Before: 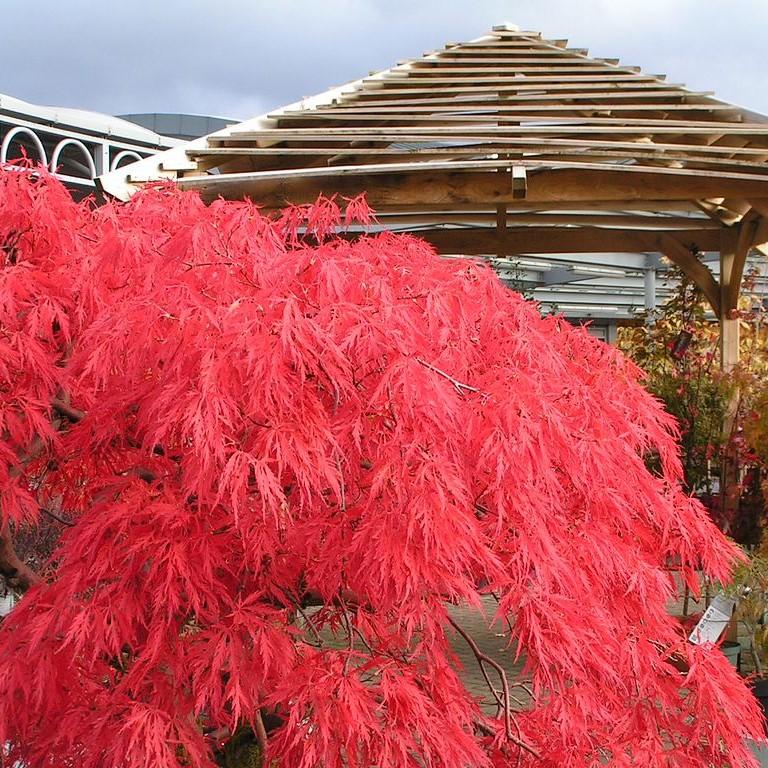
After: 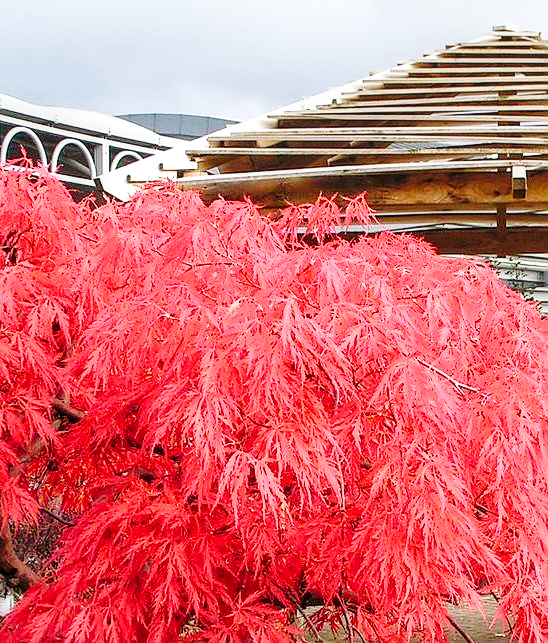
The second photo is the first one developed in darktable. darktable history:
local contrast: on, module defaults
crop: right 28.605%, bottom 16.181%
sharpen: radius 1.591, amount 0.37, threshold 1.18
base curve: curves: ch0 [(0, 0) (0.028, 0.03) (0.121, 0.232) (0.46, 0.748) (0.859, 0.968) (1, 1)], preserve colors none
